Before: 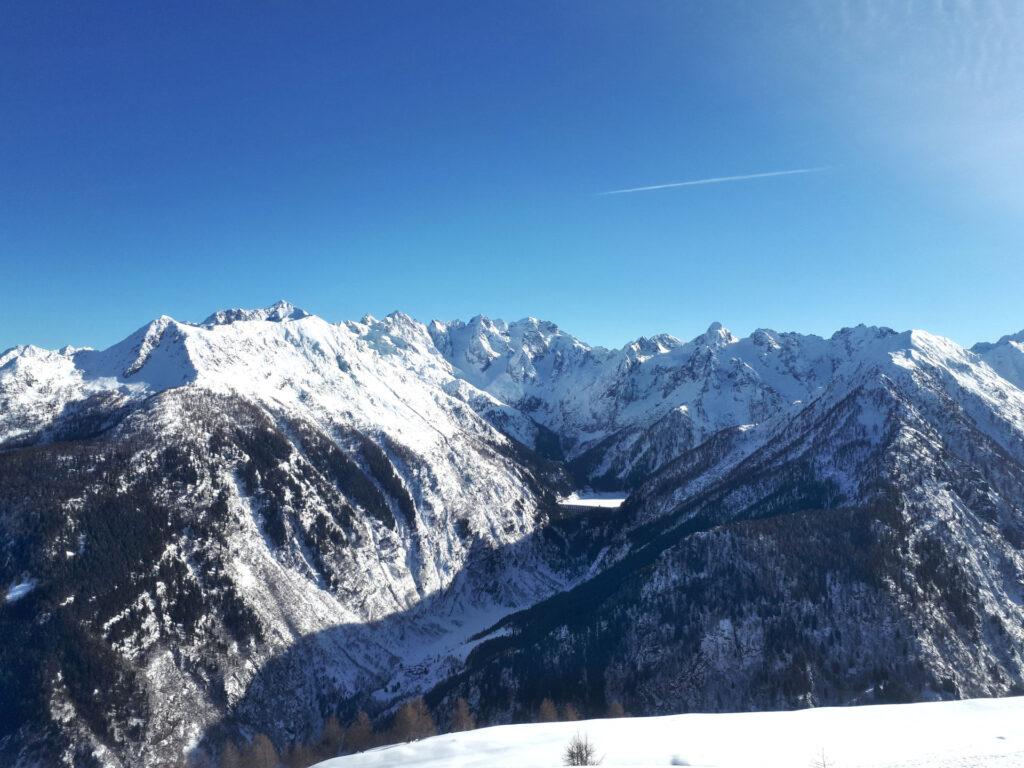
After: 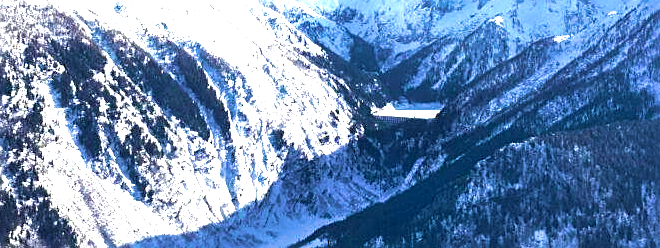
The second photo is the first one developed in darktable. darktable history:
exposure: black level correction 0.001, exposure 0.963 EV, compensate highlight preservation false
levels: levels [0, 0.478, 1]
crop: left 18.1%, top 50.775%, right 17.356%, bottom 16.825%
velvia: strength 74.2%
shadows and highlights: shadows 25.07, highlights -26.36
tone equalizer: -8 EV -0.745 EV, -7 EV -0.703 EV, -6 EV -0.631 EV, -5 EV -0.404 EV, -3 EV 0.372 EV, -2 EV 0.6 EV, -1 EV 0.699 EV, +0 EV 0.748 EV, edges refinement/feathering 500, mask exposure compensation -1.57 EV, preserve details no
sharpen: amount 0.493
